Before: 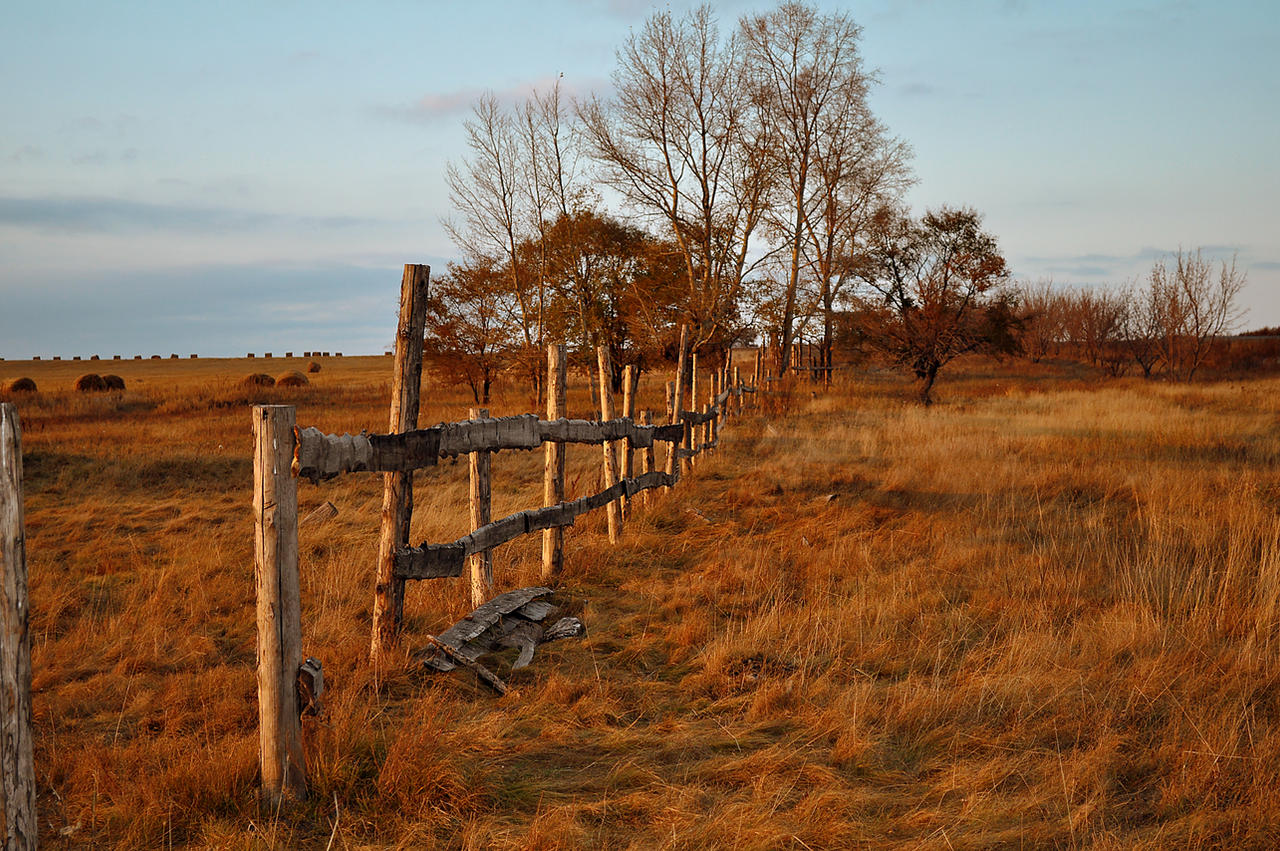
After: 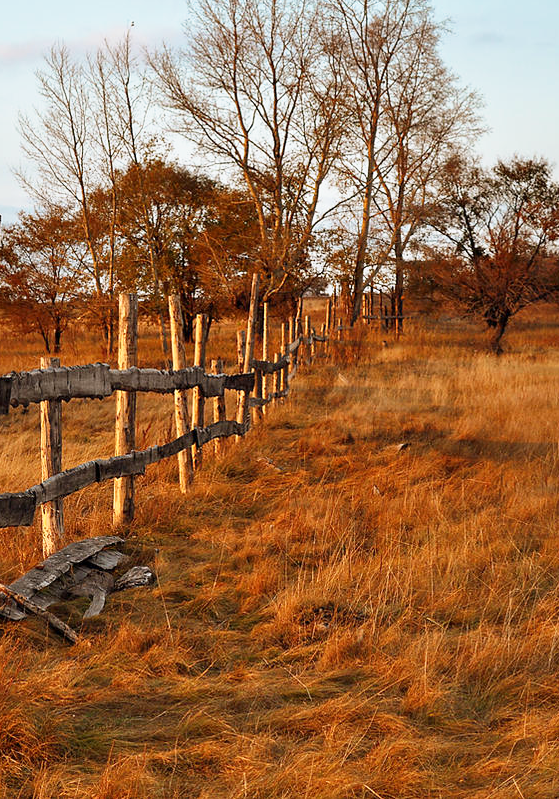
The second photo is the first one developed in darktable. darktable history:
crop: left 33.546%, top 6.076%, right 22.759%
base curve: curves: ch0 [(0, 0) (0.579, 0.807) (1, 1)], preserve colors none
